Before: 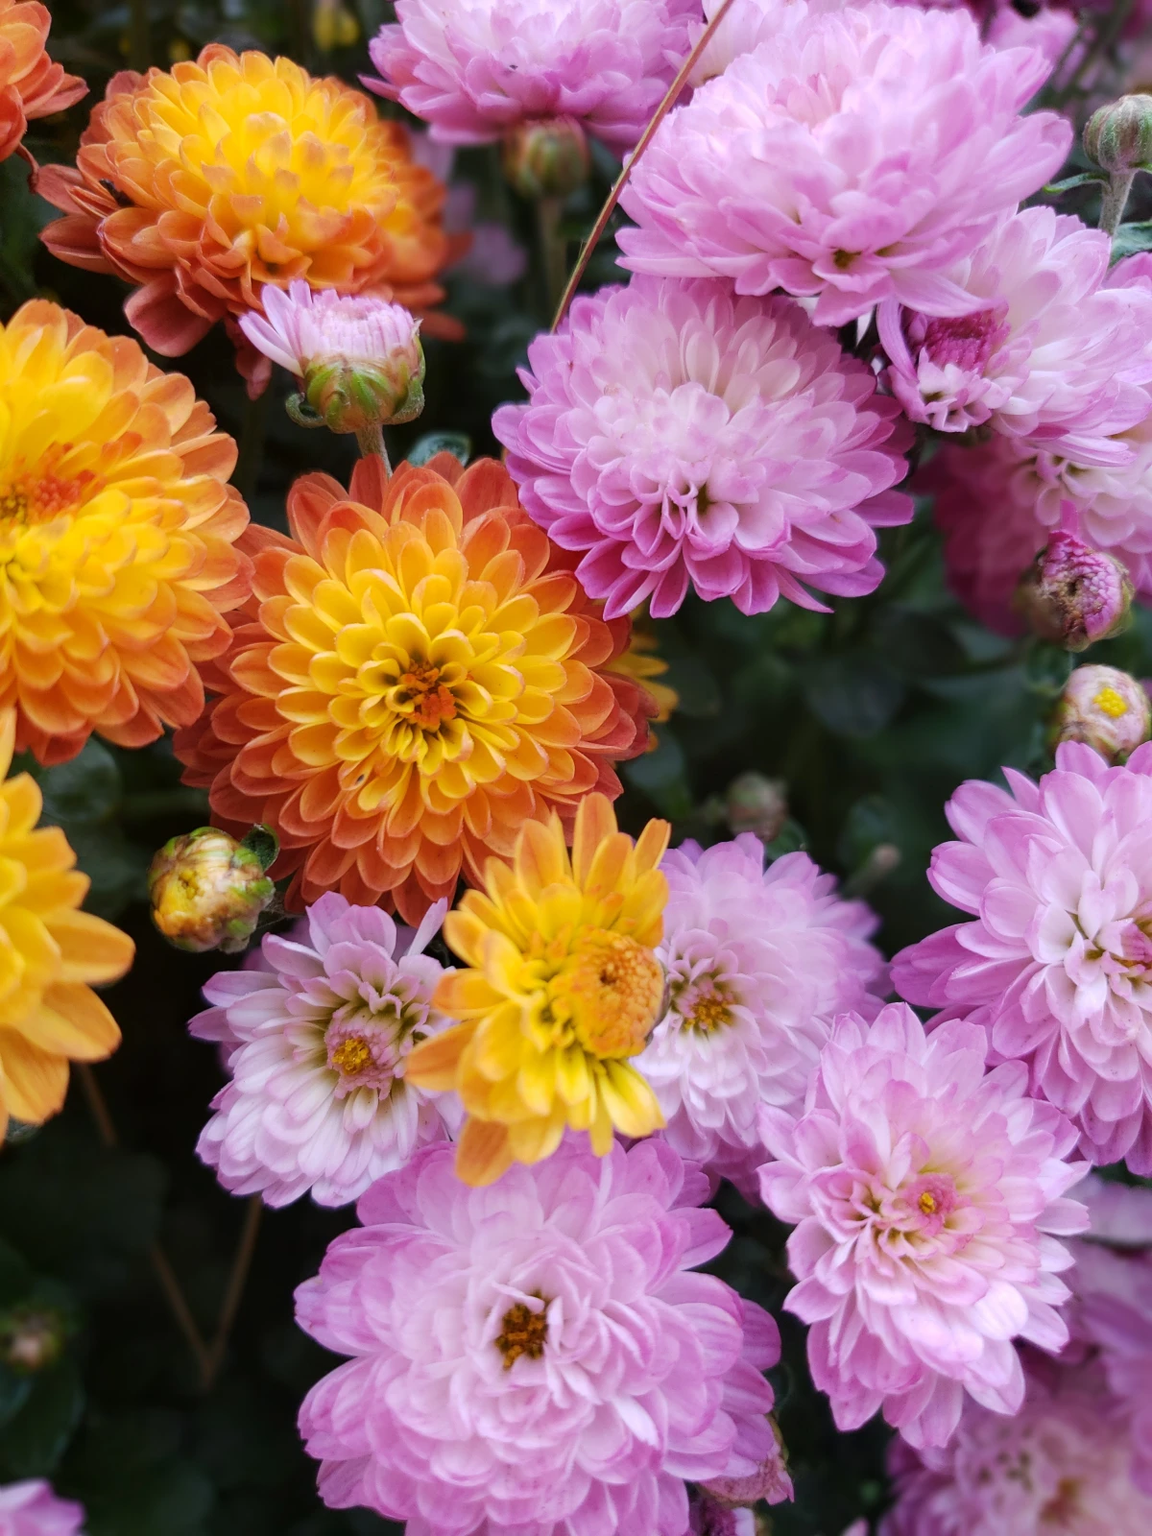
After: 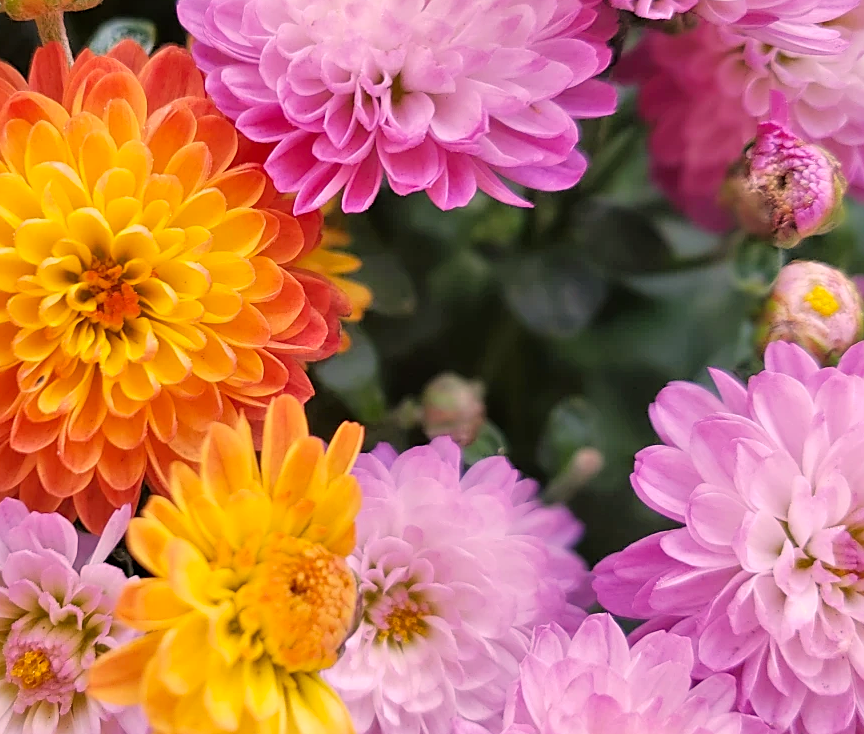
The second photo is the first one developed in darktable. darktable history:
crop and rotate: left 27.938%, top 27.046%, bottom 27.046%
tone equalizer: -7 EV 0.15 EV, -6 EV 0.6 EV, -5 EV 1.15 EV, -4 EV 1.33 EV, -3 EV 1.15 EV, -2 EV 0.6 EV, -1 EV 0.15 EV, mask exposure compensation -0.5 EV
sharpen: on, module defaults
color correction: highlights a* 11.96, highlights b* 11.58
